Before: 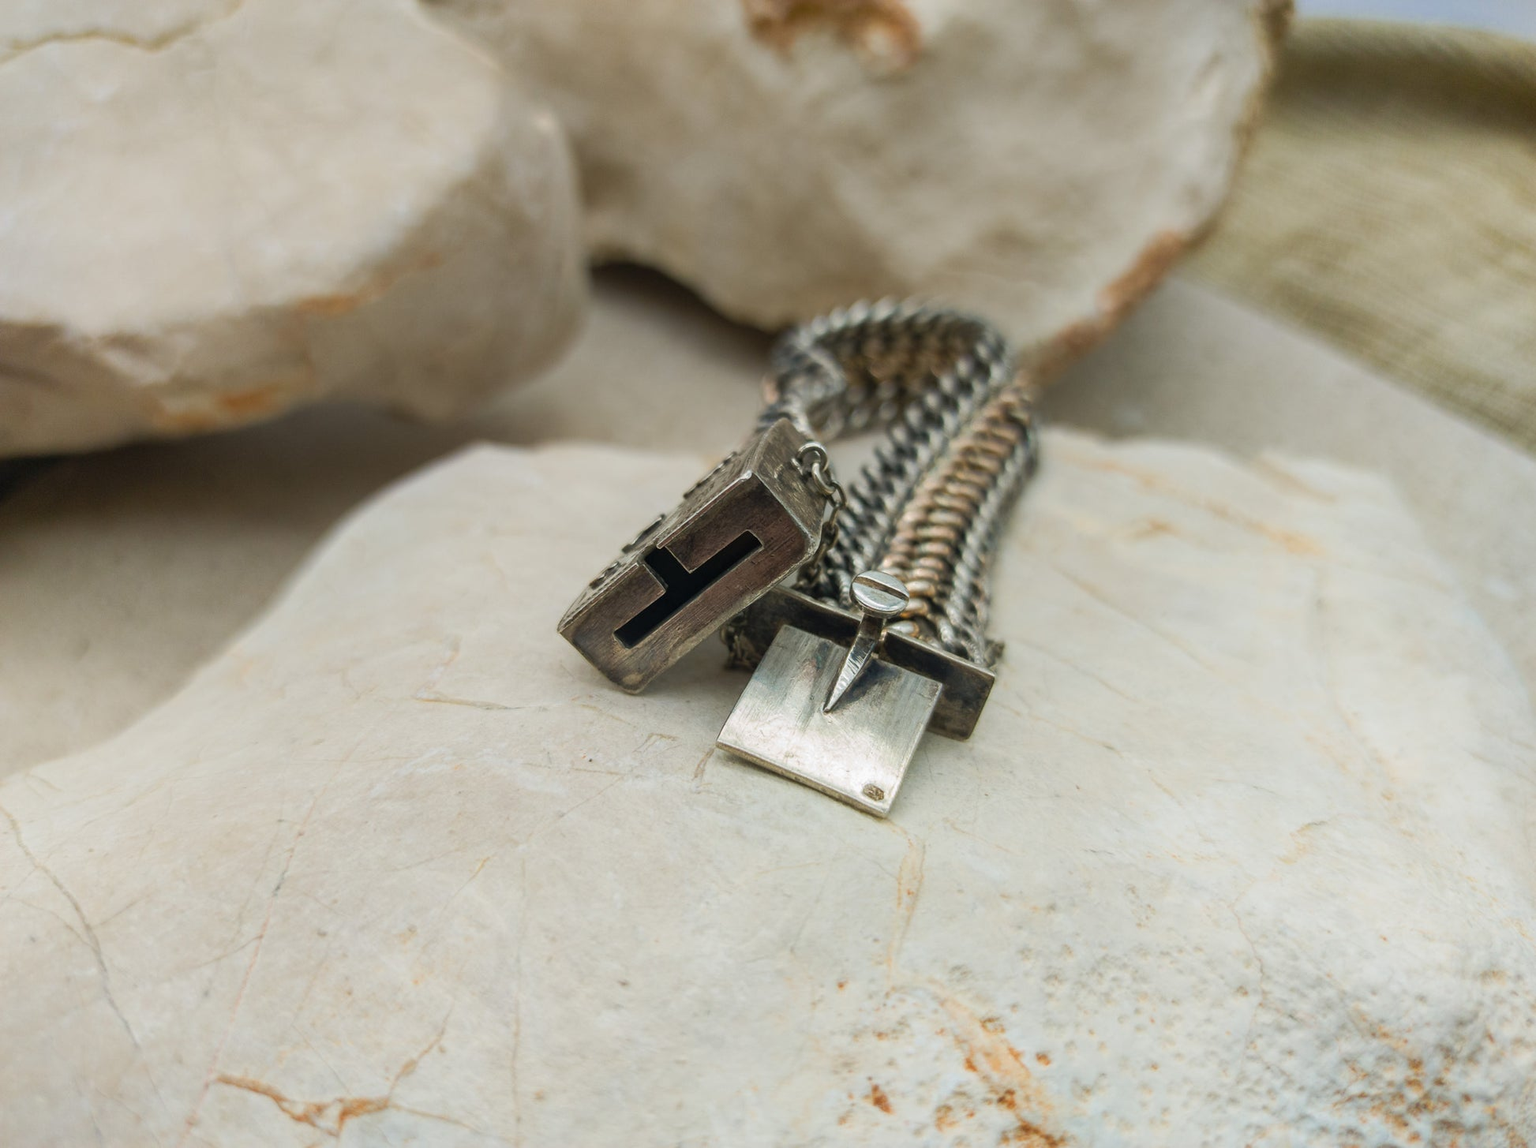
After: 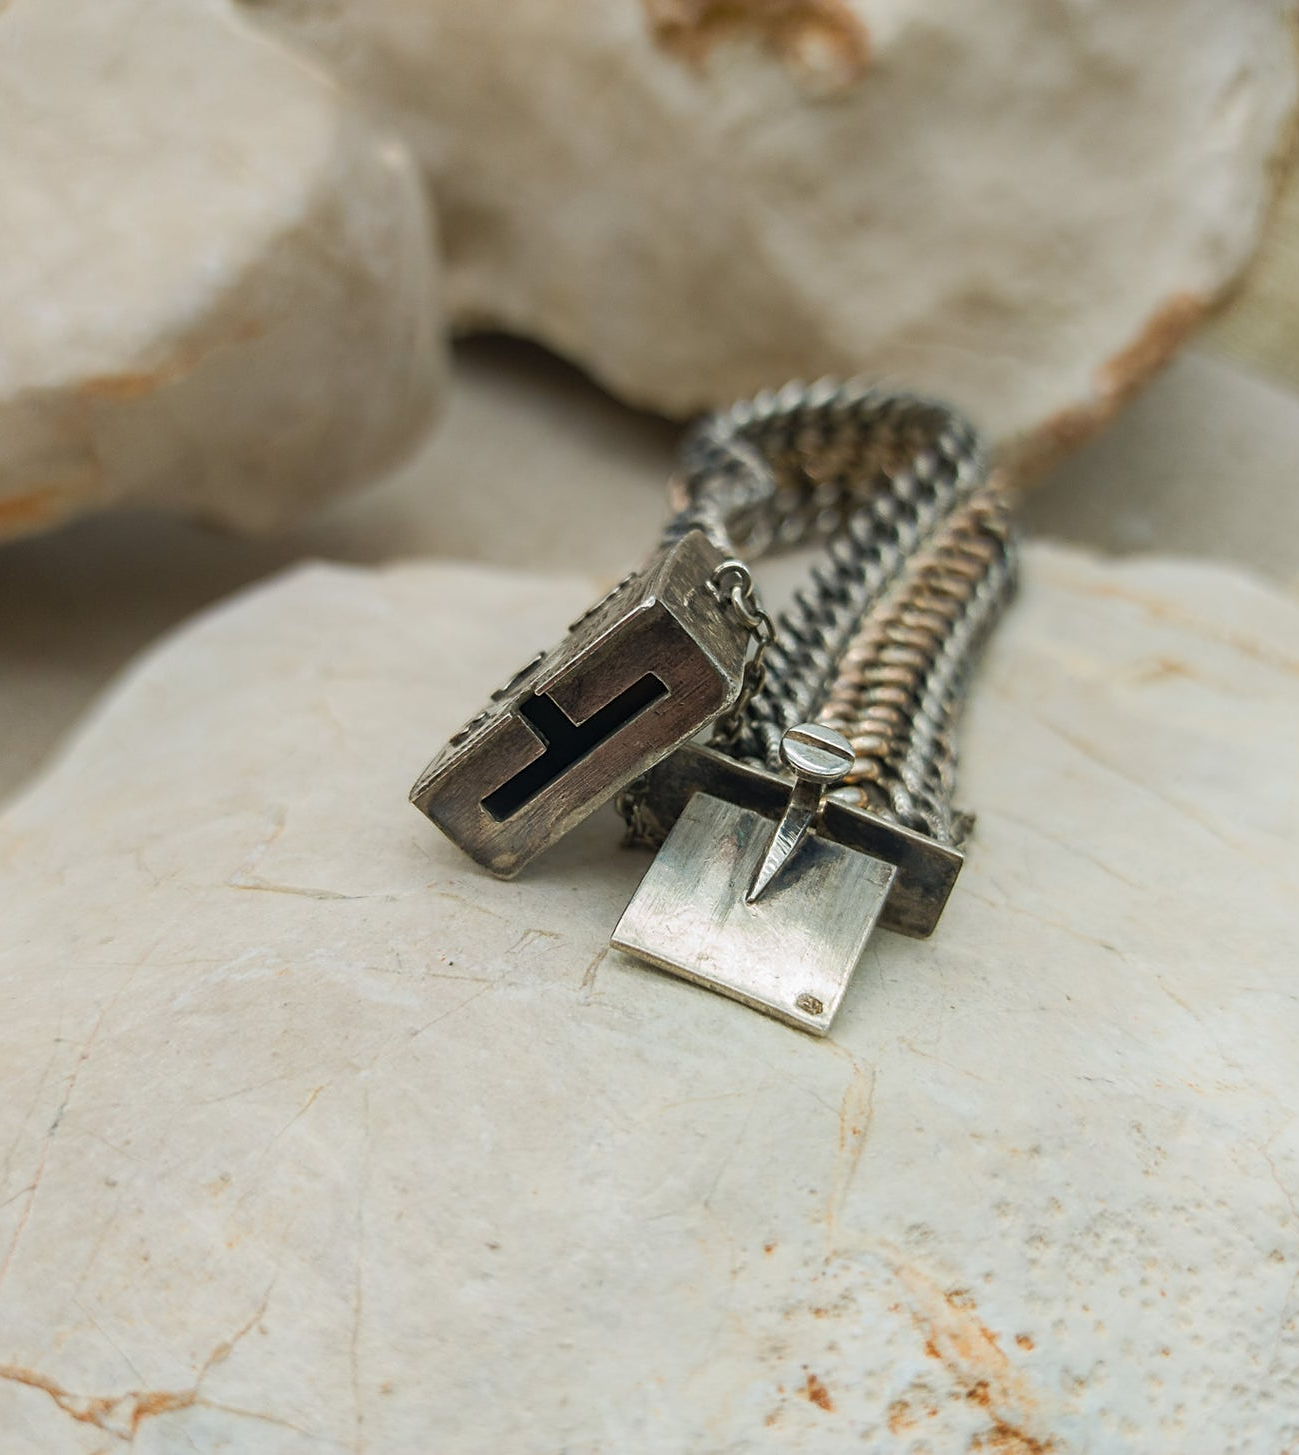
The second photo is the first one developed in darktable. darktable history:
sharpen: on, module defaults
crop and rotate: left 15.291%, right 17.944%
